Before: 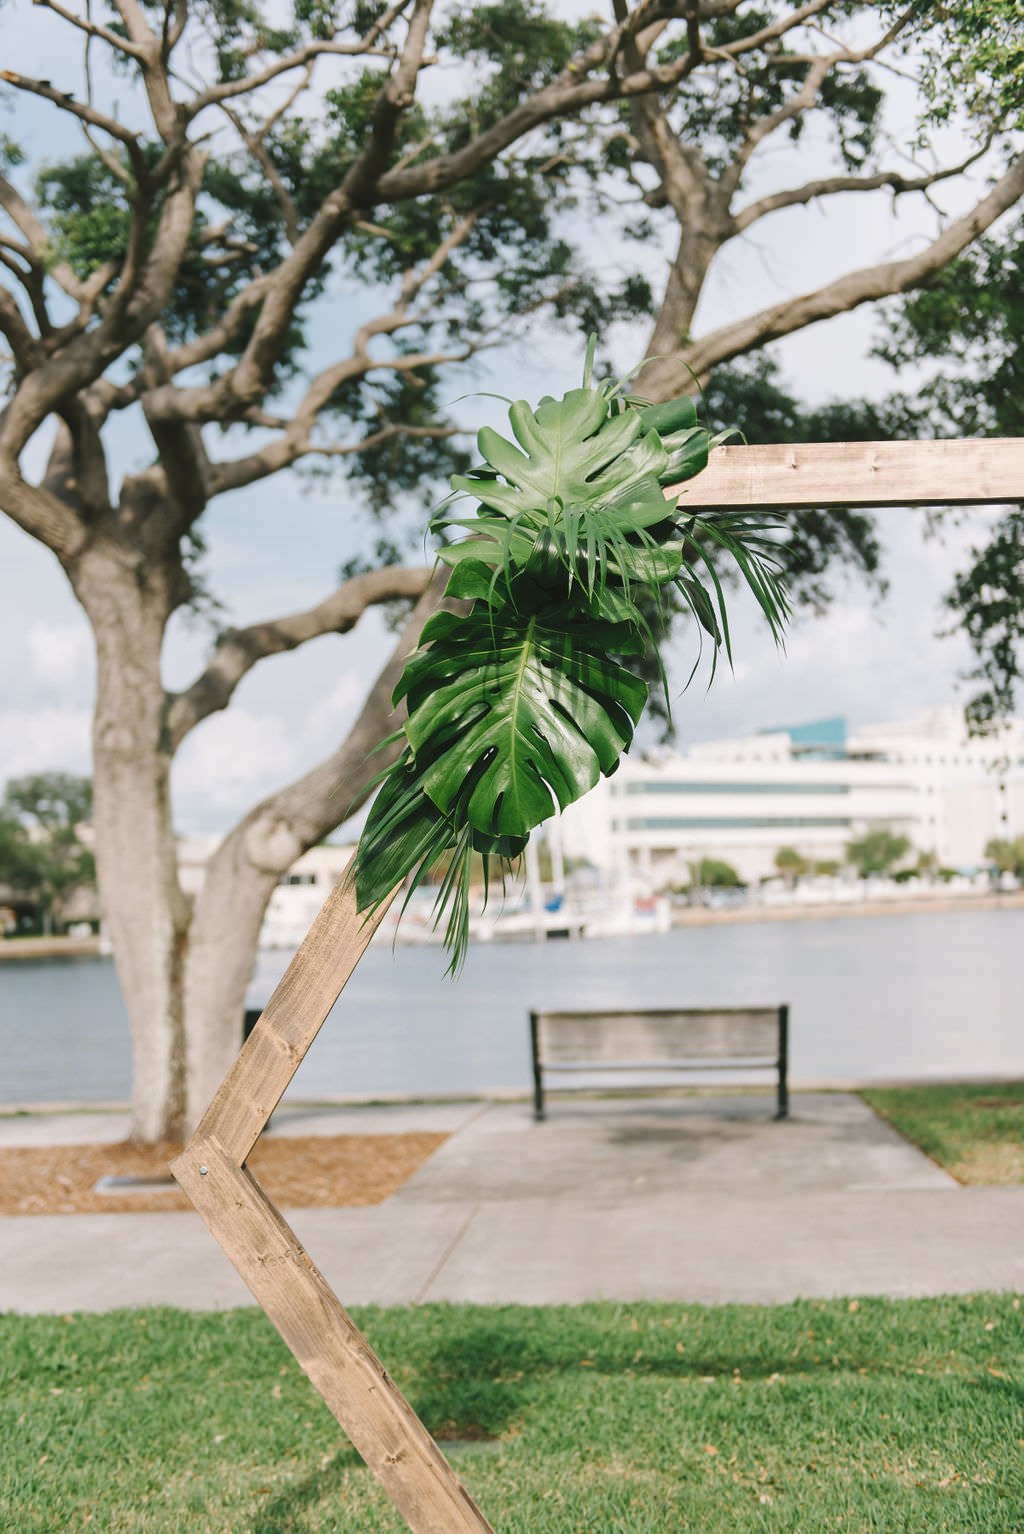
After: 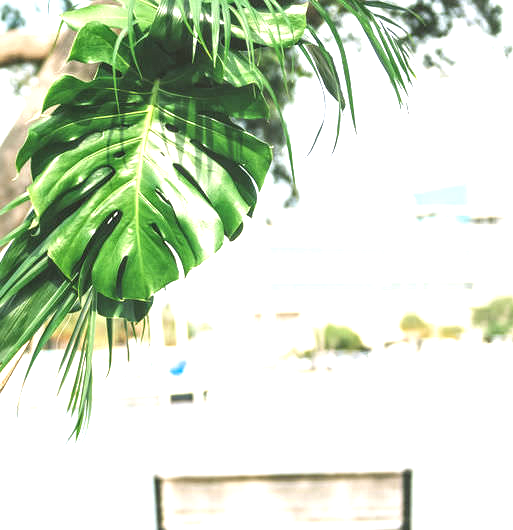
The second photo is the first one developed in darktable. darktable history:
crop: left 36.811%, top 34.972%, right 13.081%, bottom 30.442%
exposure: black level correction 0, exposure 1.518 EV, compensate exposure bias true, compensate highlight preservation false
local contrast: on, module defaults
